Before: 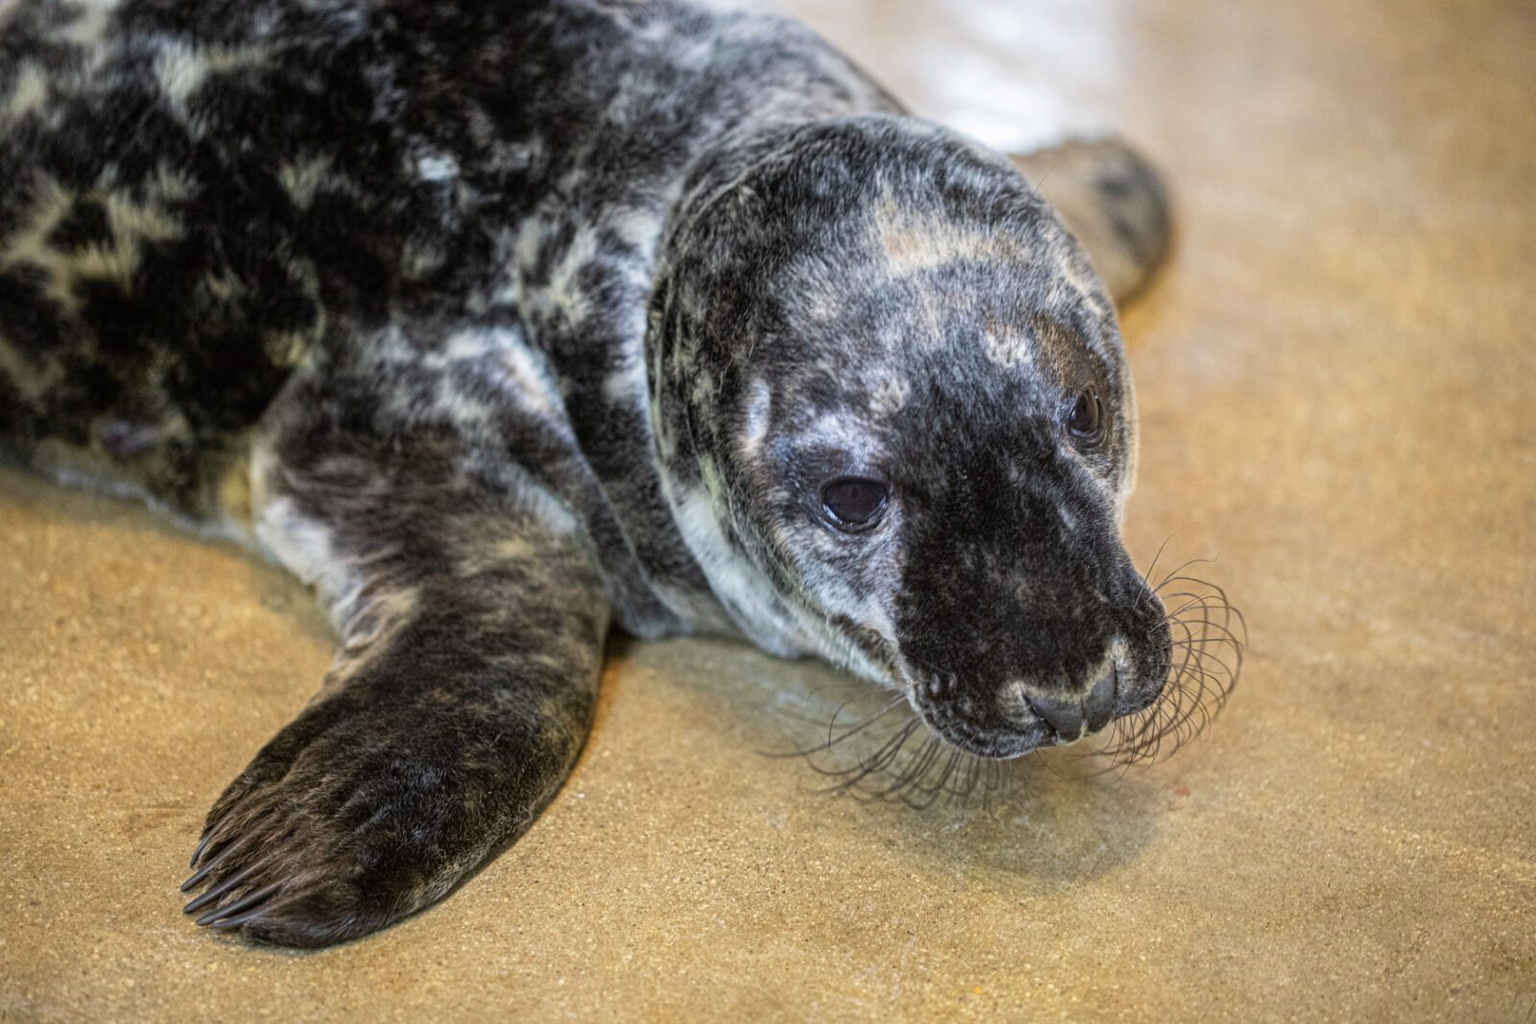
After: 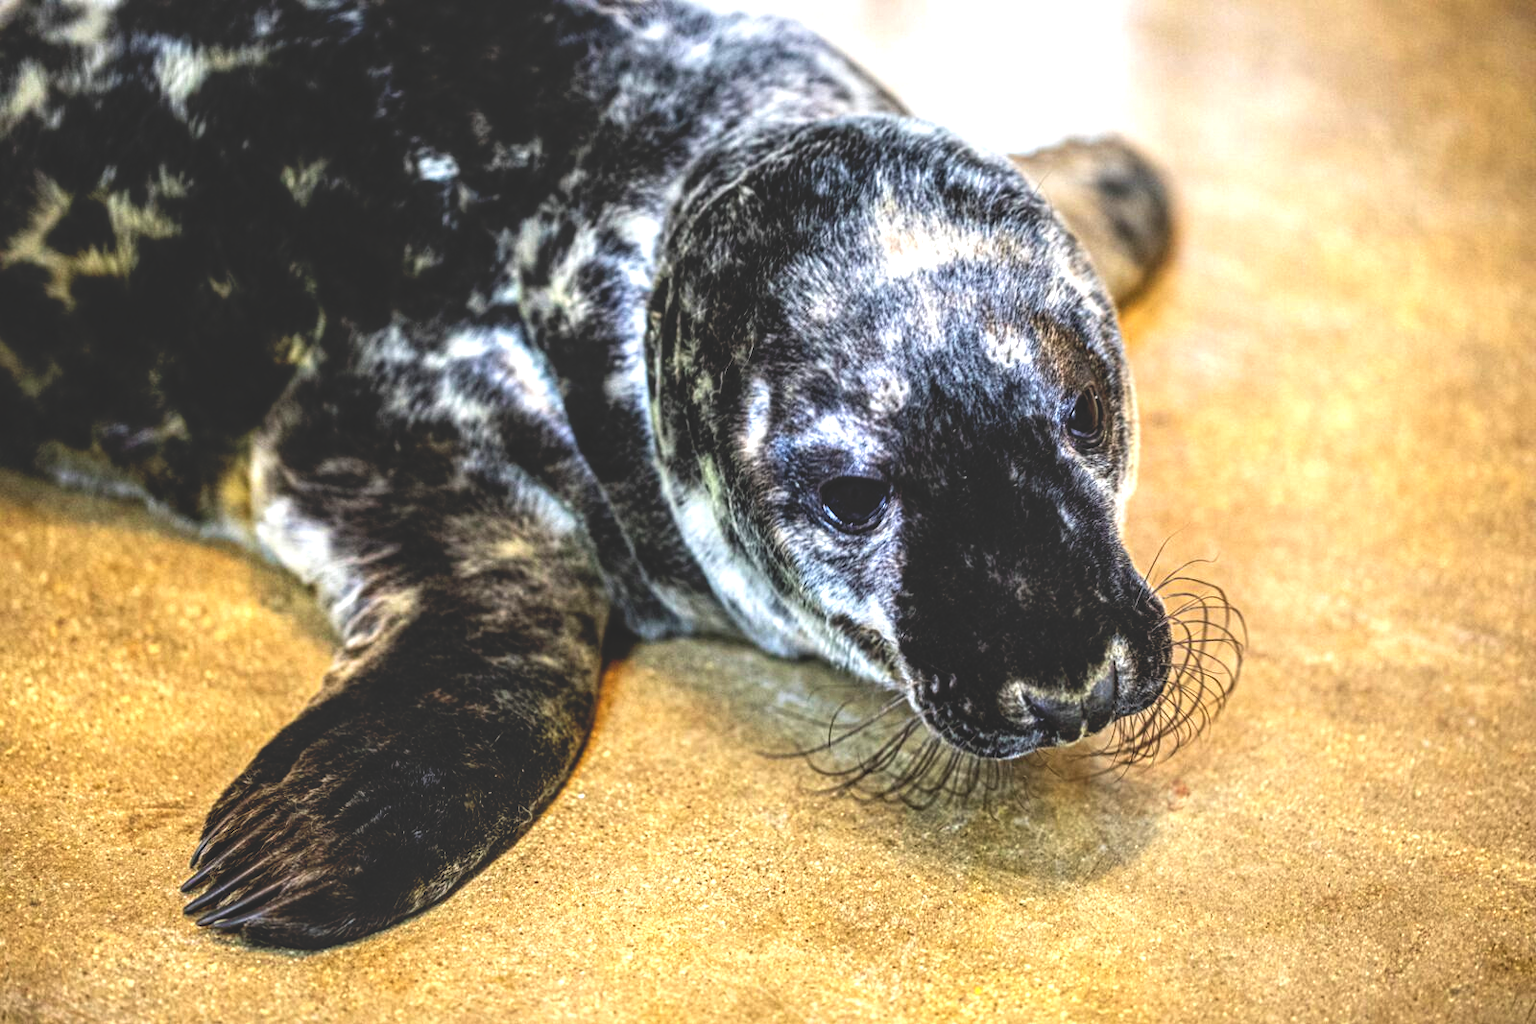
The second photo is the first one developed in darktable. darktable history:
local contrast: on, module defaults
base curve: curves: ch0 [(0, 0.02) (0.083, 0.036) (1, 1)], preserve colors none
exposure: black level correction 0, exposure 0.692 EV, compensate exposure bias true, compensate highlight preservation false
levels: levels [0, 0.476, 0.951]
